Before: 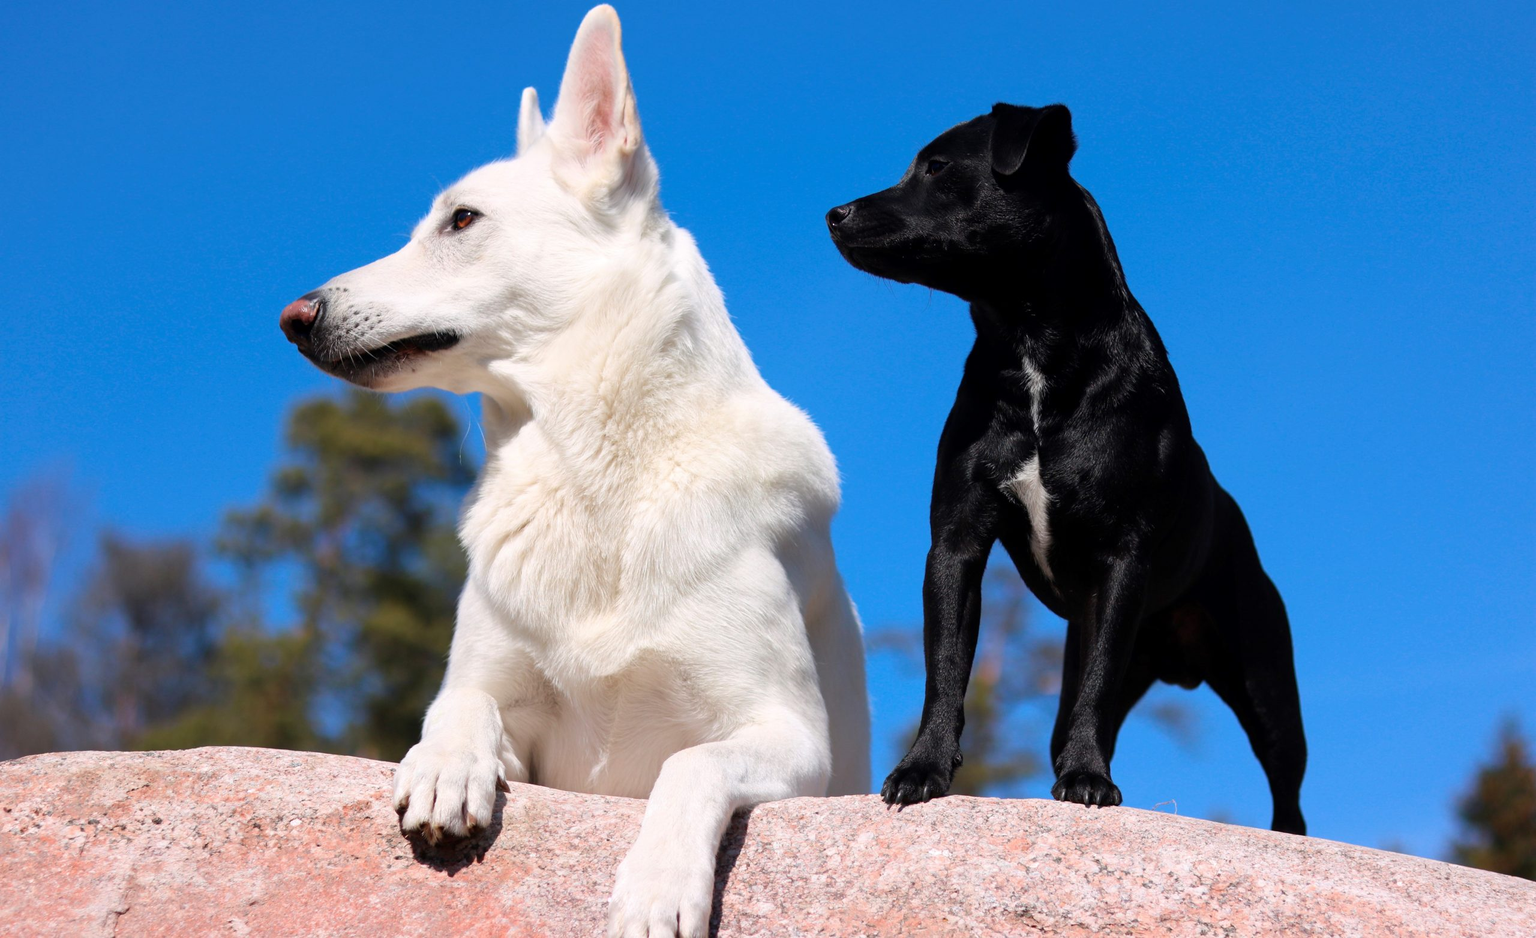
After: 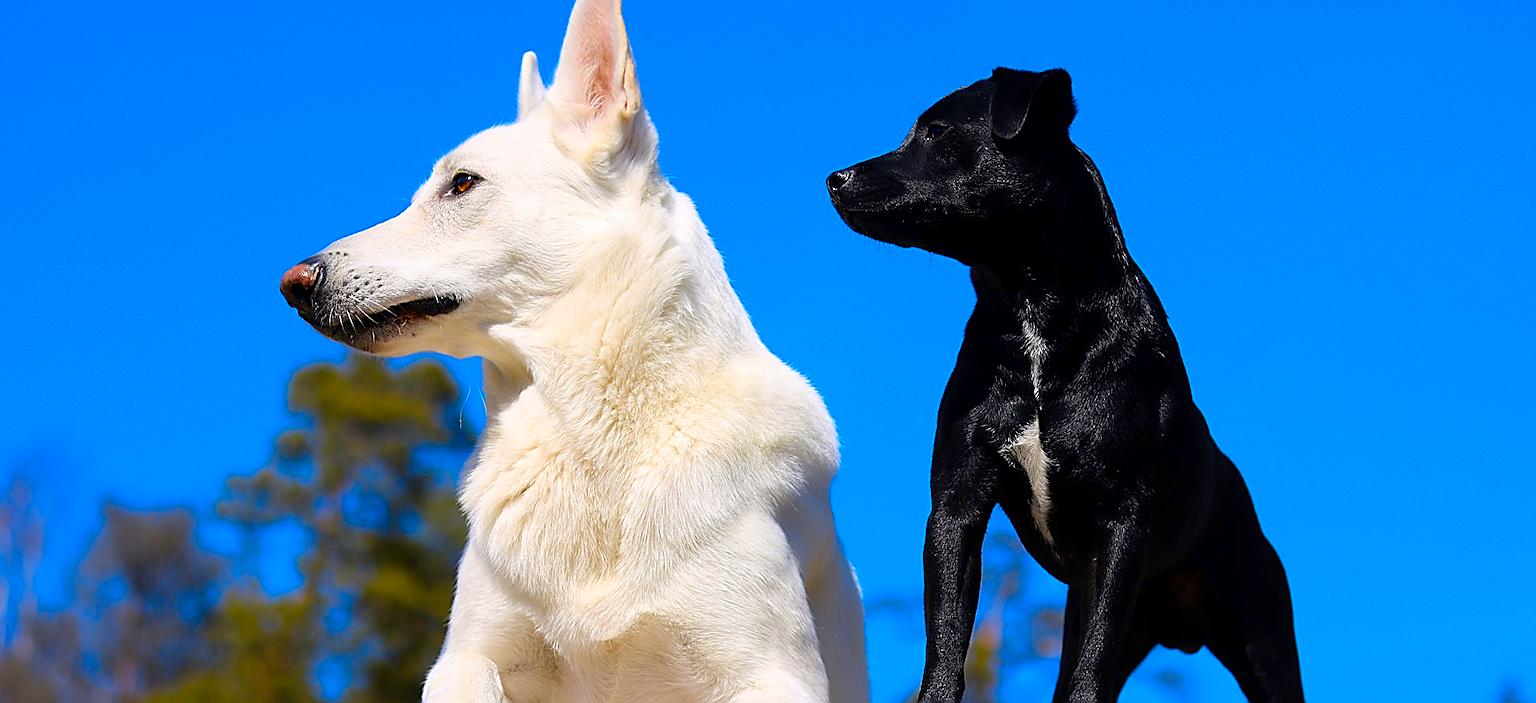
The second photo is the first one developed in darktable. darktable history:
sharpen: amount 2
crop: top 3.857%, bottom 21.132%
color contrast: green-magenta contrast 1.12, blue-yellow contrast 1.95, unbound 0
